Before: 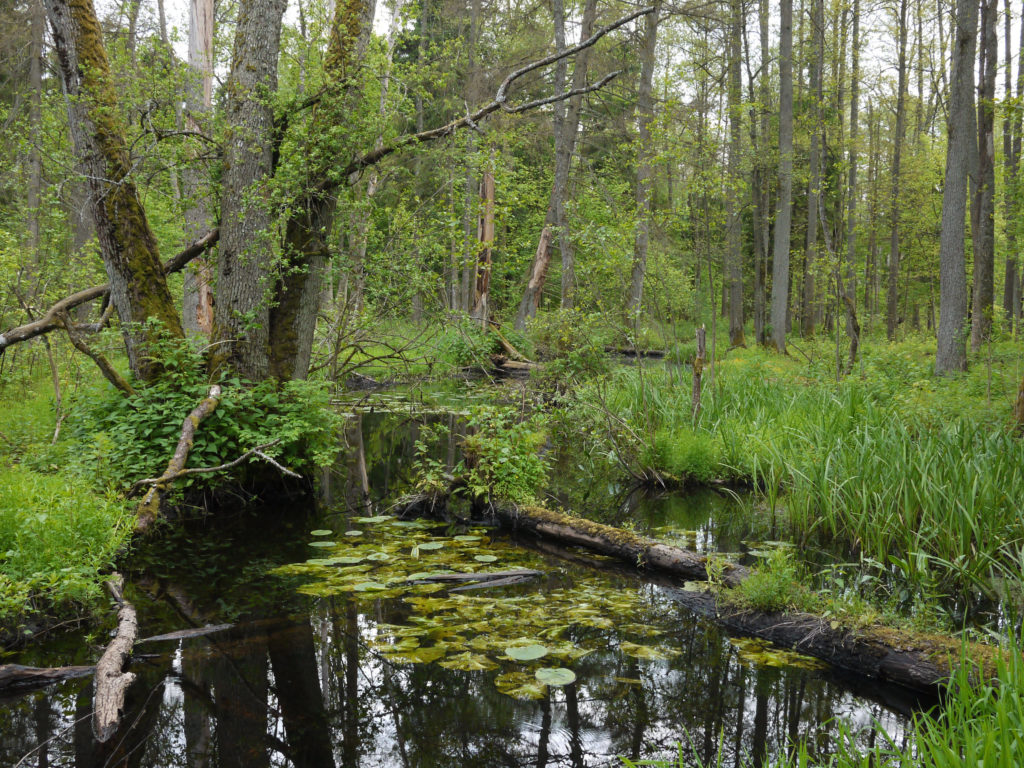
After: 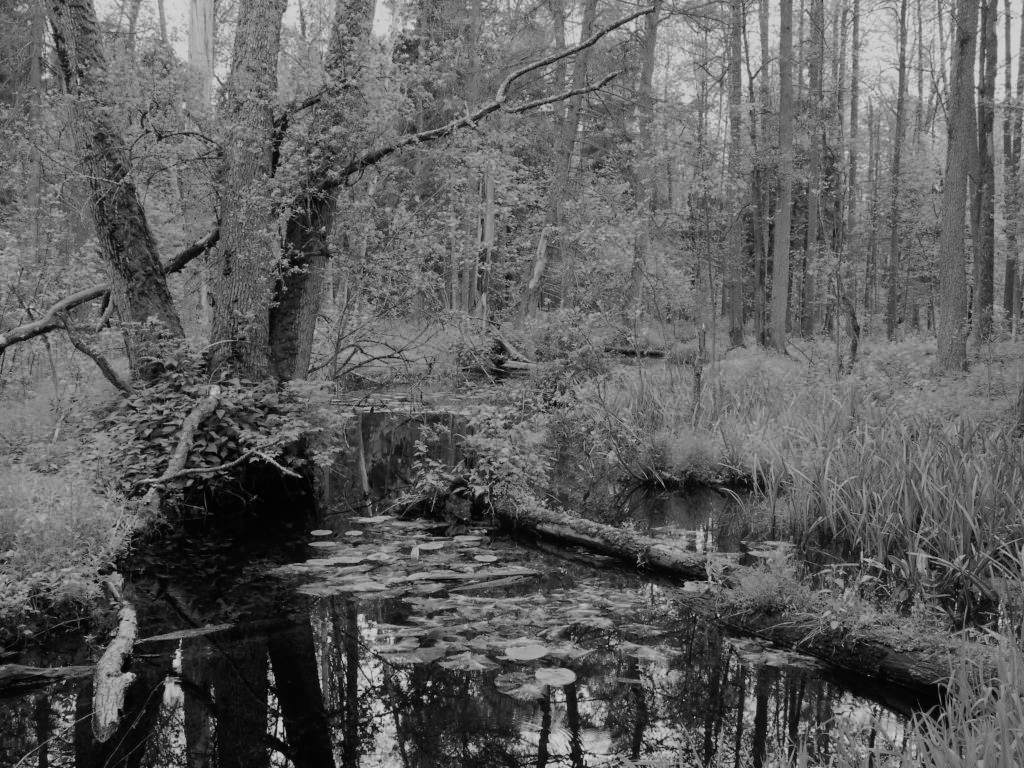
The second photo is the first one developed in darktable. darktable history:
monochrome: a 1.94, b -0.638
contrast equalizer: octaves 7, y [[0.6 ×6], [0.55 ×6], [0 ×6], [0 ×6], [0 ×6]], mix -0.3
filmic rgb: black relative exposure -7.65 EV, white relative exposure 4.56 EV, hardness 3.61, color science v6 (2022)
